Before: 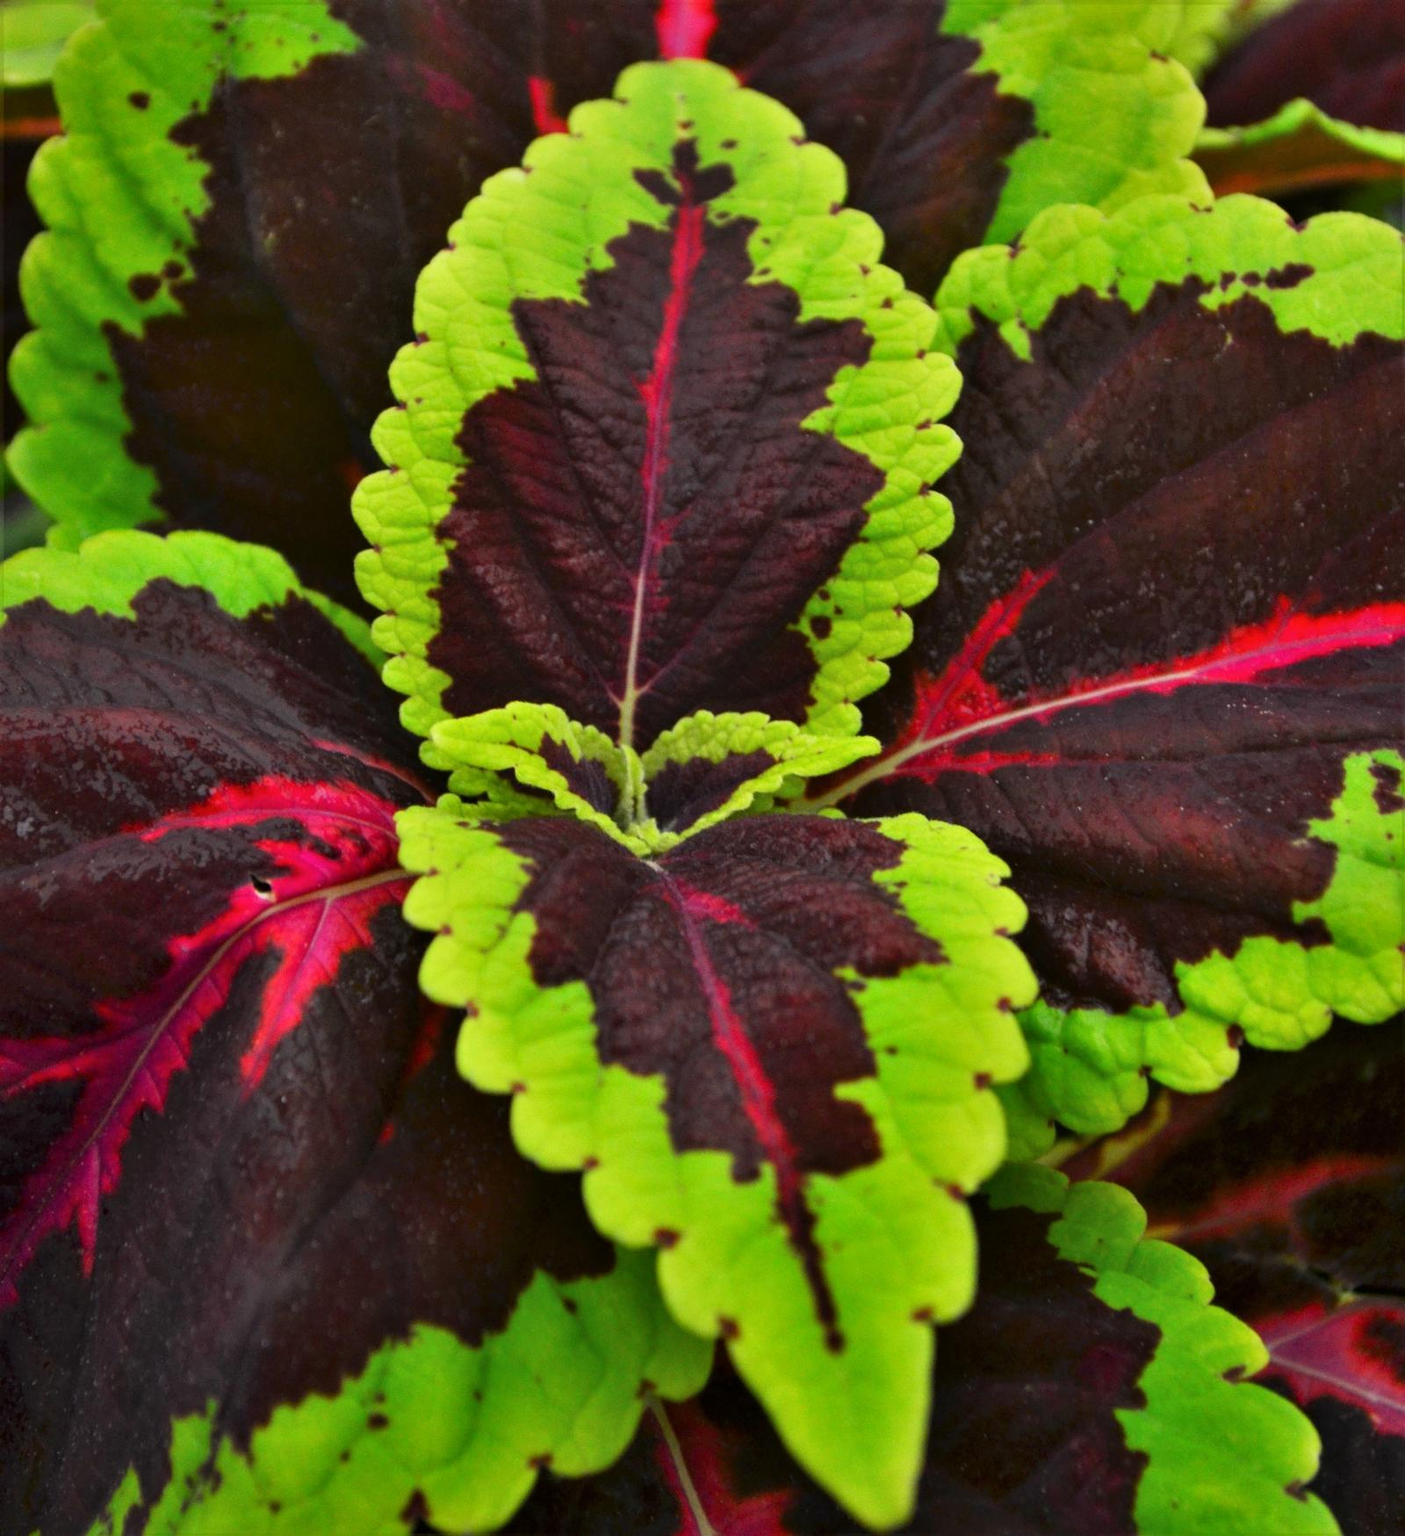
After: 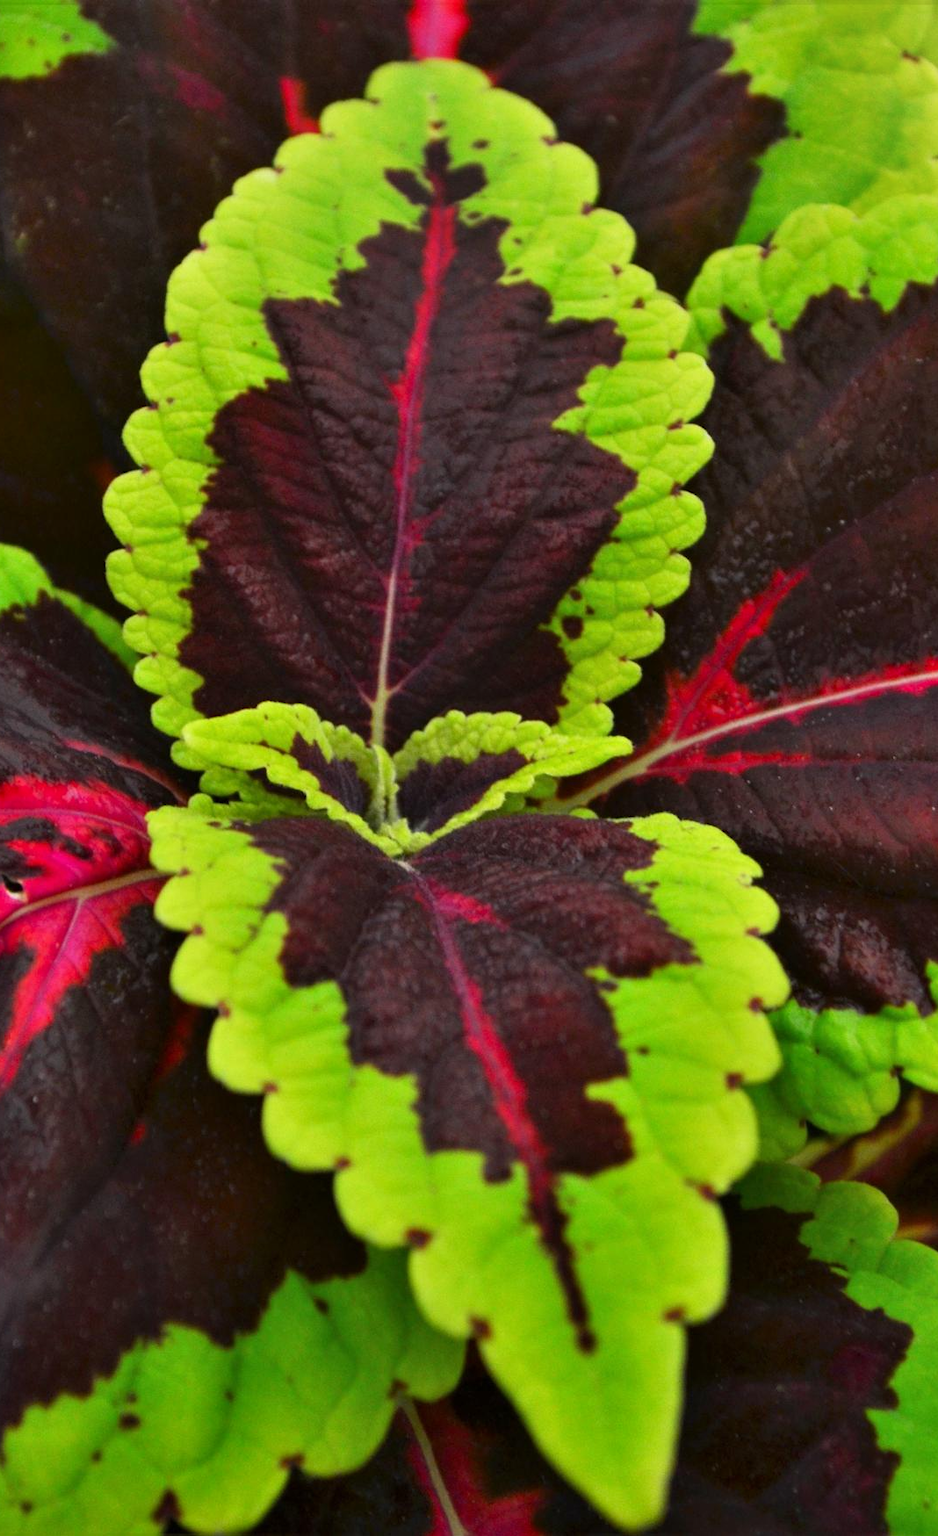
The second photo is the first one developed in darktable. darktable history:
shadows and highlights: shadows -24.28, highlights 49.77, soften with gaussian
crop and rotate: left 17.732%, right 15.423%
white balance: emerald 1
